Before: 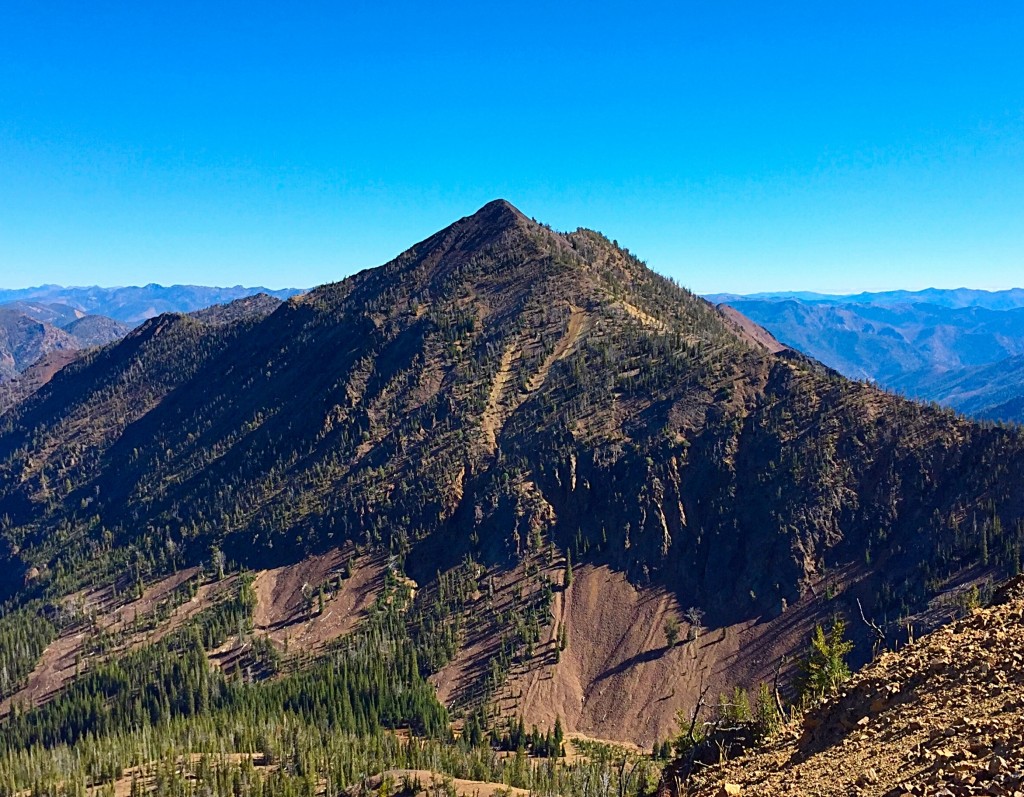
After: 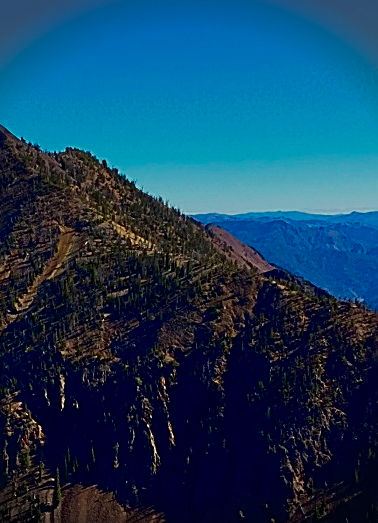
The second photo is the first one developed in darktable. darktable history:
vignetting: fall-off start 88.03%, fall-off radius 24.9%
sharpen: on, module defaults
crop and rotate: left 49.936%, top 10.094%, right 13.136%, bottom 24.256%
contrast brightness saturation: brightness -0.25, saturation 0.2
exposure: black level correction 0.009, exposure -0.637 EV, compensate highlight preservation false
